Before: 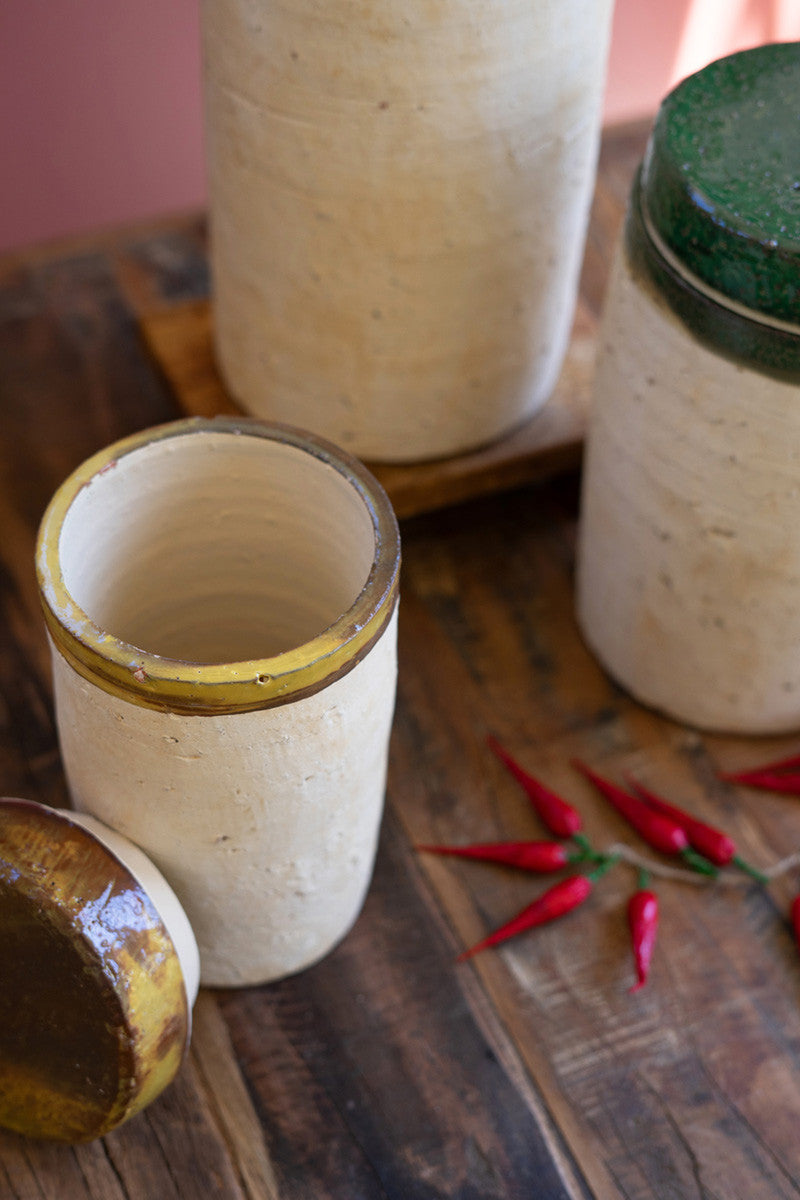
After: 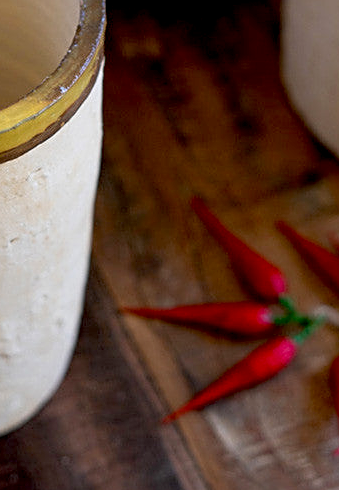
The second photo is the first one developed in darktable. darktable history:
crop: left 36.96%, top 44.845%, right 20.594%, bottom 13.554%
sharpen: radius 1.949
exposure: black level correction 0.017, exposure -0.008 EV, compensate highlight preservation false
